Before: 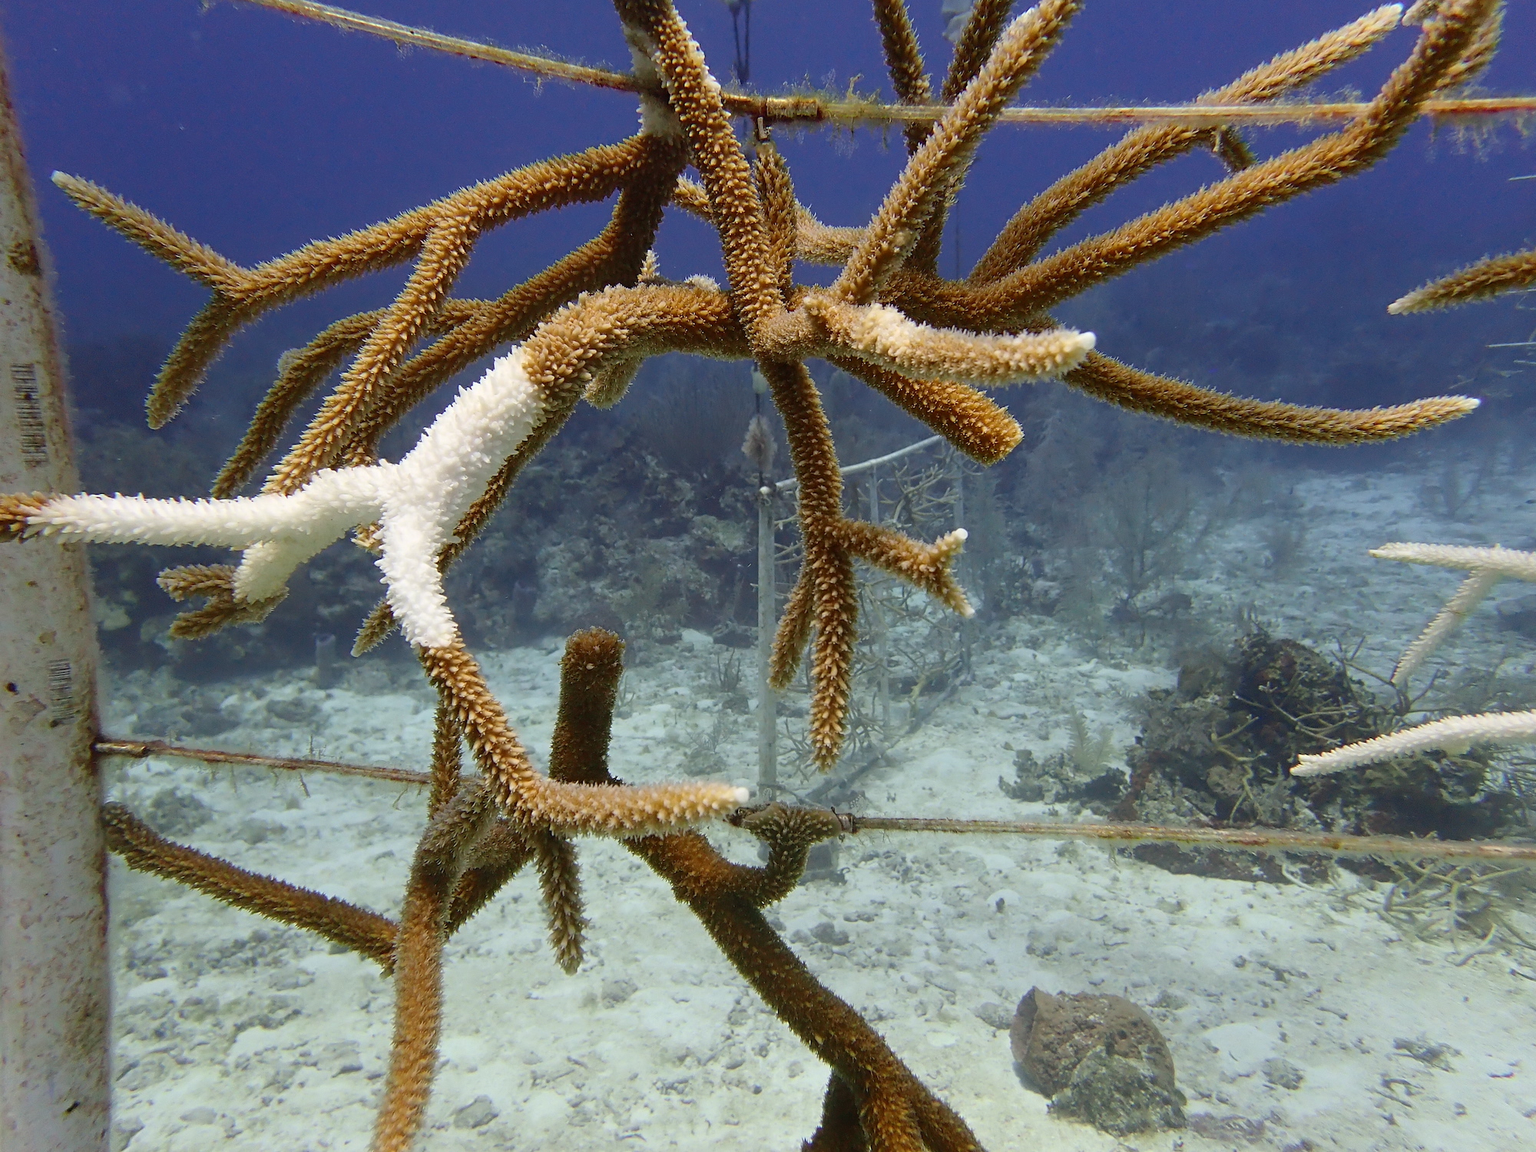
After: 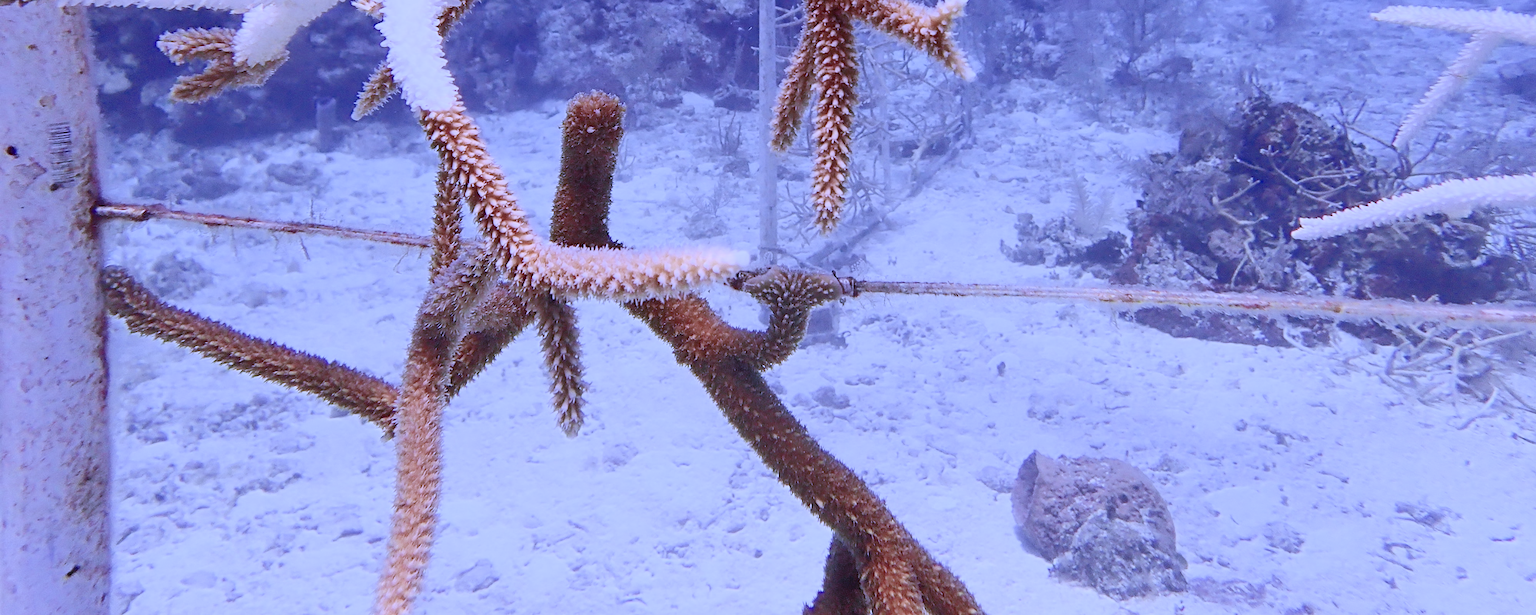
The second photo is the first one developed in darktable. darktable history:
color correction: highlights a* -12.56, highlights b* -17.91, saturation 0.704
crop and rotate: top 46.645%, right 0.092%
filmic rgb: black relative exposure -7.25 EV, white relative exposure 5.08 EV, hardness 3.22
contrast brightness saturation: contrast 0.207, brightness -0.109, saturation 0.208
color calibration: illuminant custom, x 0.38, y 0.481, temperature 4455.06 K
exposure: black level correction 0, exposure 1.102 EV, compensate highlight preservation false
tone equalizer: -7 EV 0.143 EV, -6 EV 0.607 EV, -5 EV 1.11 EV, -4 EV 1.3 EV, -3 EV 1.15 EV, -2 EV 0.6 EV, -1 EV 0.161 EV
